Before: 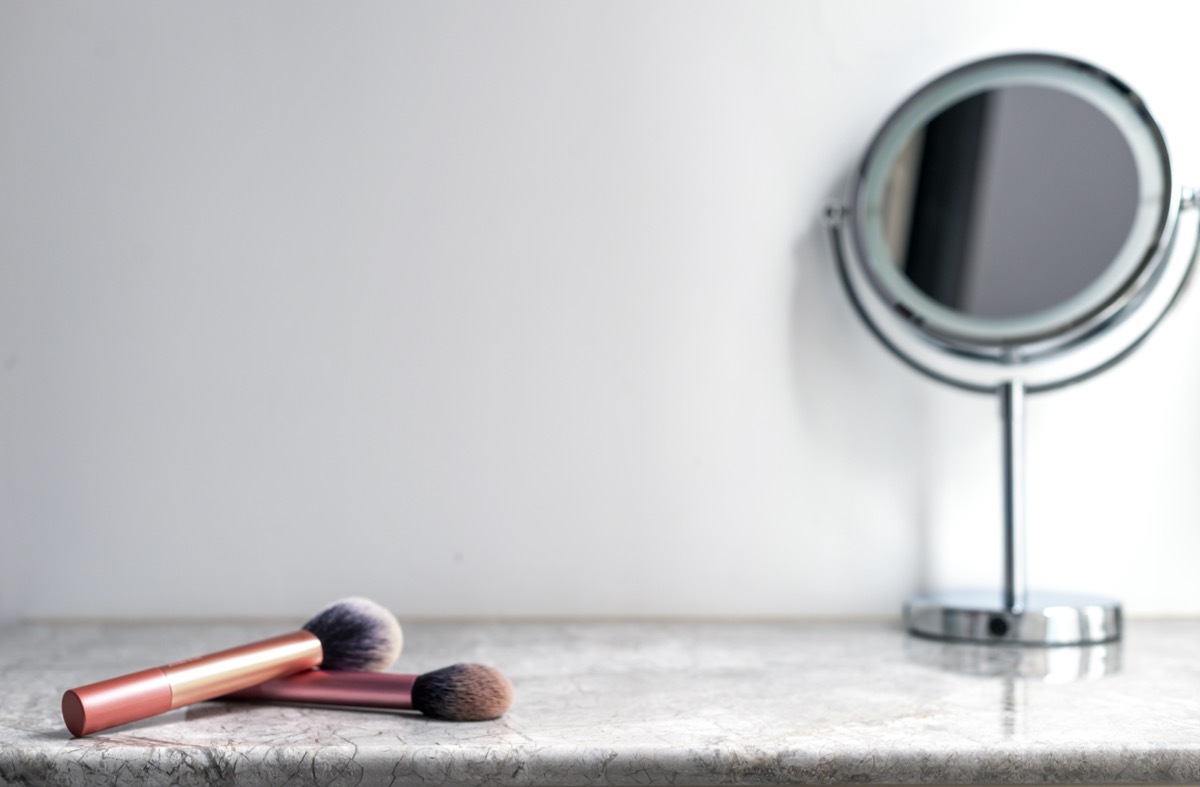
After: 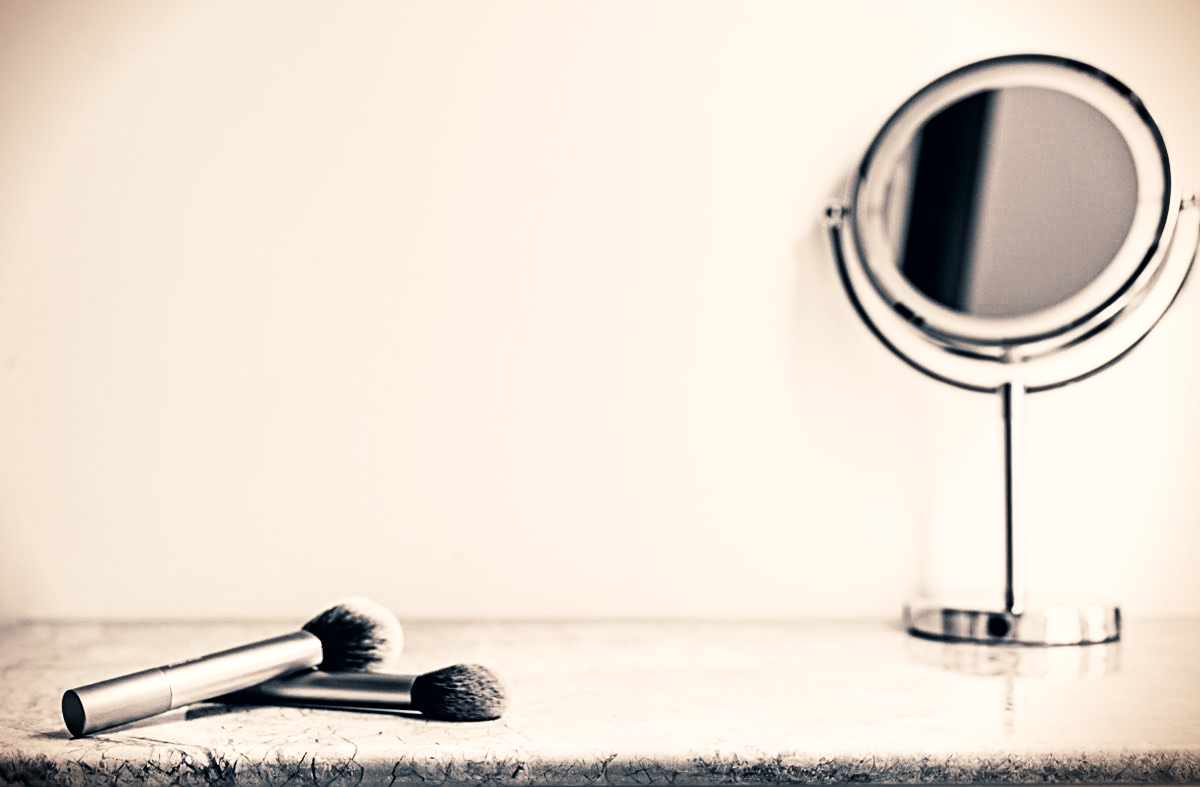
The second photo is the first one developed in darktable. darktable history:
sharpen: on, module defaults
split-toning: on, module defaults | blend: blend mode overlay, opacity 85%; mask: uniform (no mask)
monochrome: a 32, b 64, size 2.3
denoise (profiled): strength 1.536, central pixel weight 0, a [-1, 0, 0], mode non-local means, y [[0, 0, 0.5 ×5] ×4, [0.5 ×7], [0.5 ×7]], fix various bugs in algorithm false, upgrade profiled transform false, color mode RGB, compensate highlight preservation false | blend: blend mode color, opacity 100%; mask: uniform (no mask)
tone curve: curves: ch0 [(0, 0) (0.082, 0.02) (0.129, 0.078) (0.275, 0.301) (0.67, 0.809) (1, 1)], color space Lab, linked channels
vignetting: fall-off start 97.23%, saturation -0.024, center (-0.033, -0.042), width/height ratio 1.179, unbound false
contrast equalizer: y [[0.5, 0.501, 0.525, 0.597, 0.58, 0.514], [0.5 ×6], [0.5 ×6], [0 ×6], [0 ×6]]
color correction: highlights a* 10.32, highlights b* 14.66, shadows a* -9.59, shadows b* -15.02
velvia: on, module defaults
